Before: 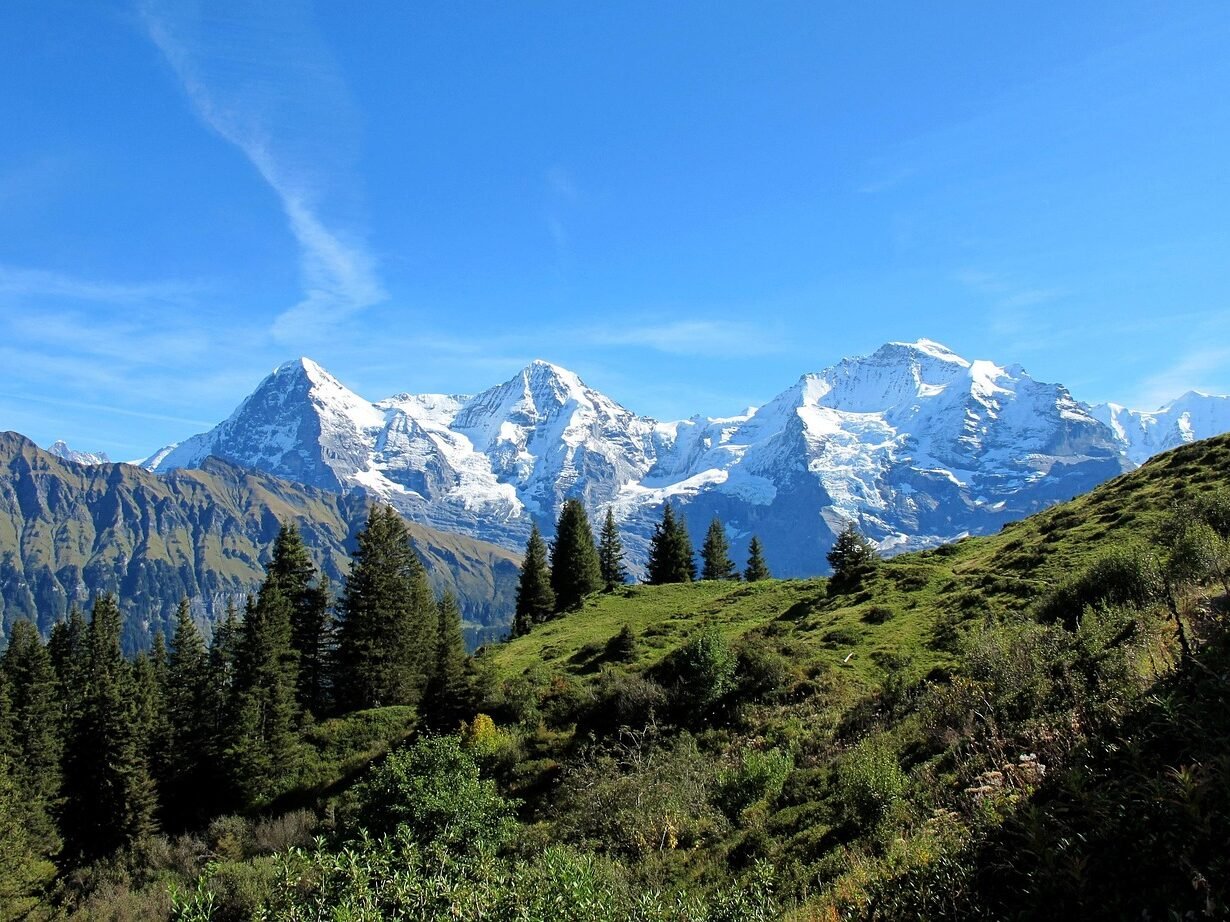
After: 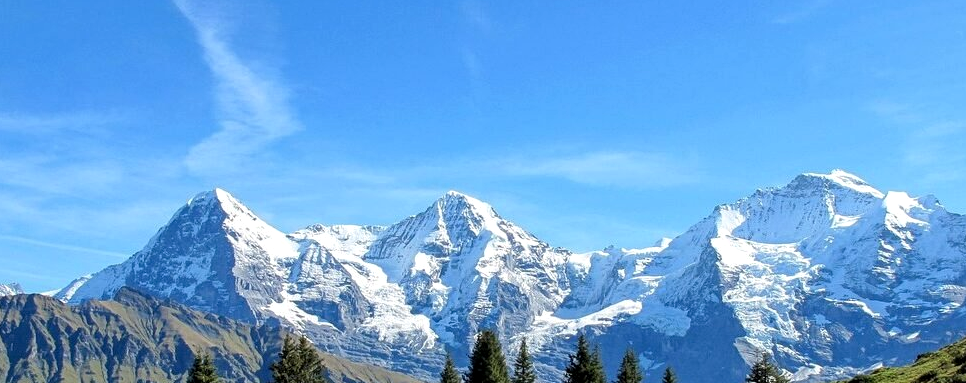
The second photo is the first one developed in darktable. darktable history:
crop: left 7.036%, top 18.398%, right 14.379%, bottom 40.043%
local contrast: on, module defaults
